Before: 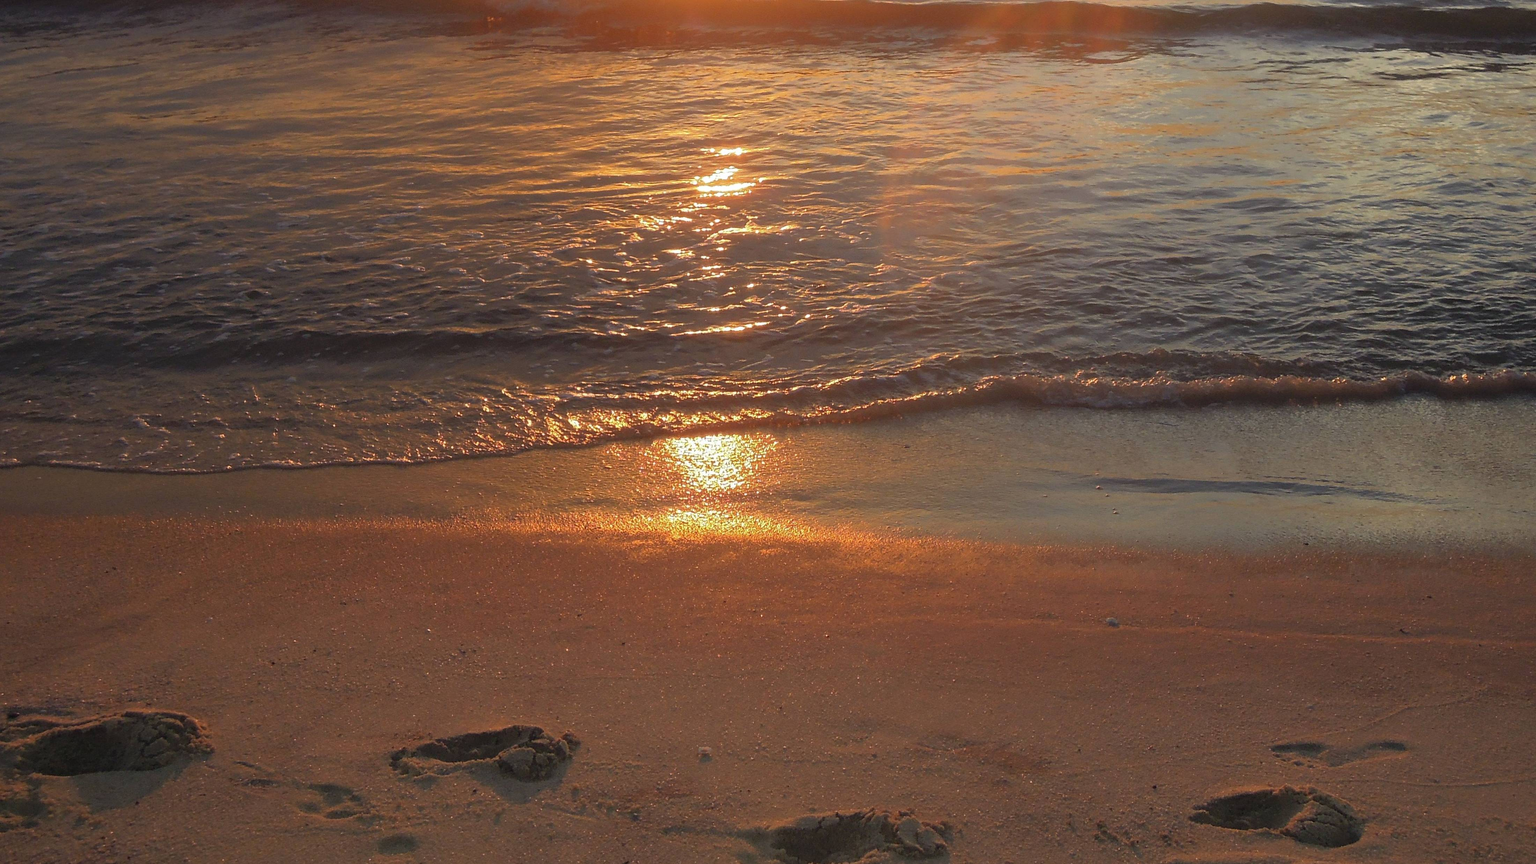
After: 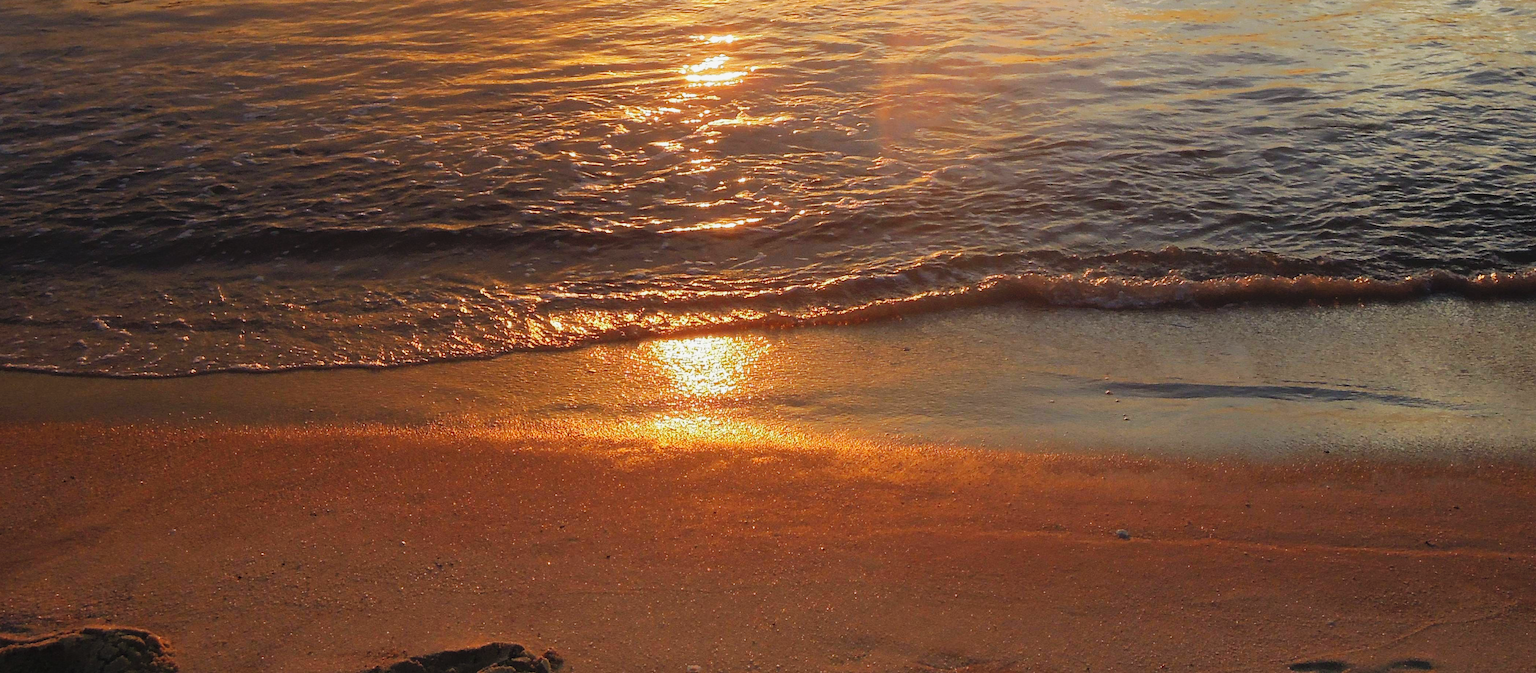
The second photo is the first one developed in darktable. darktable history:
crop and rotate: left 2.991%, top 13.302%, right 1.981%, bottom 12.636%
base curve: curves: ch0 [(0, 0) (0.032, 0.025) (0.121, 0.166) (0.206, 0.329) (0.605, 0.79) (1, 1)], preserve colors none
exposure: exposure -0.293 EV, compensate highlight preservation false
